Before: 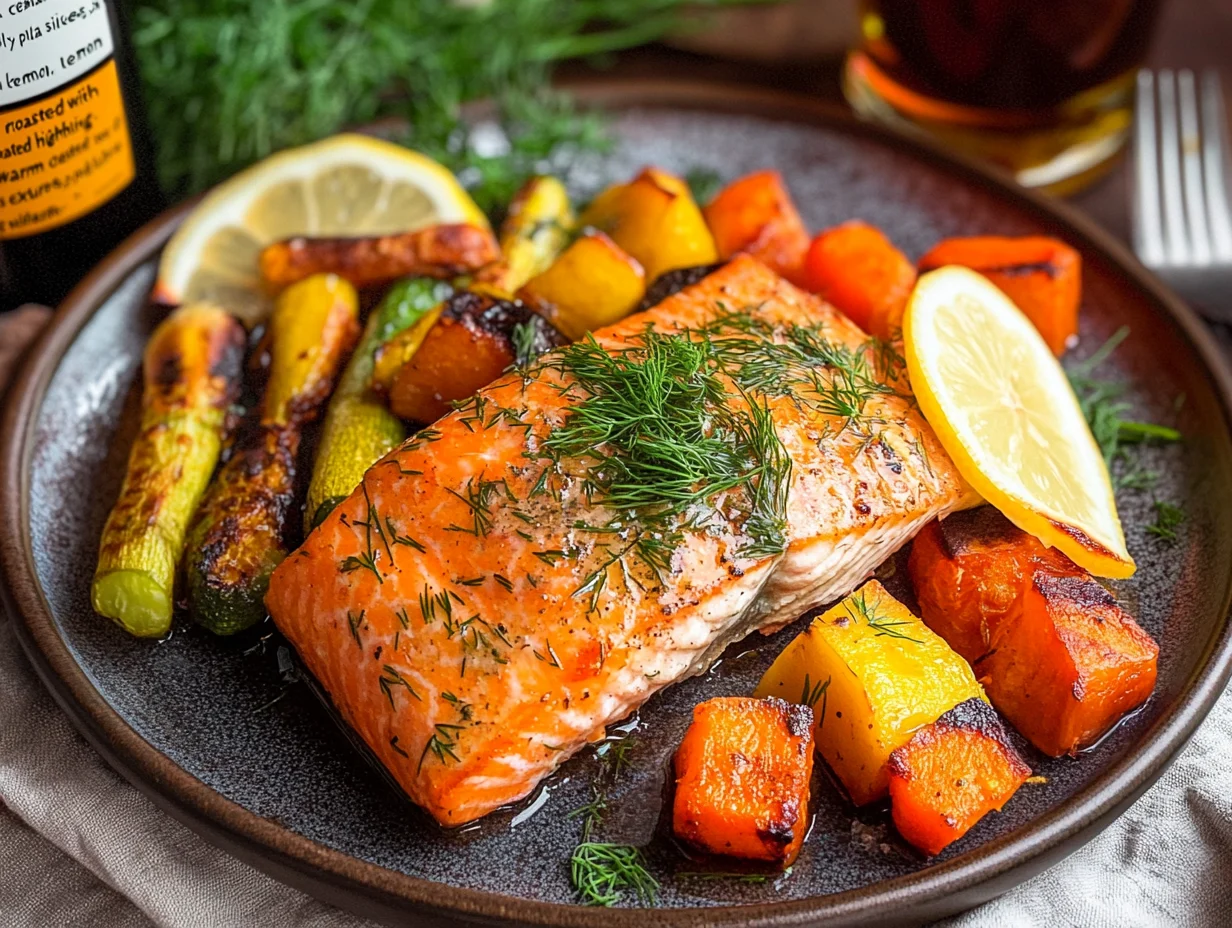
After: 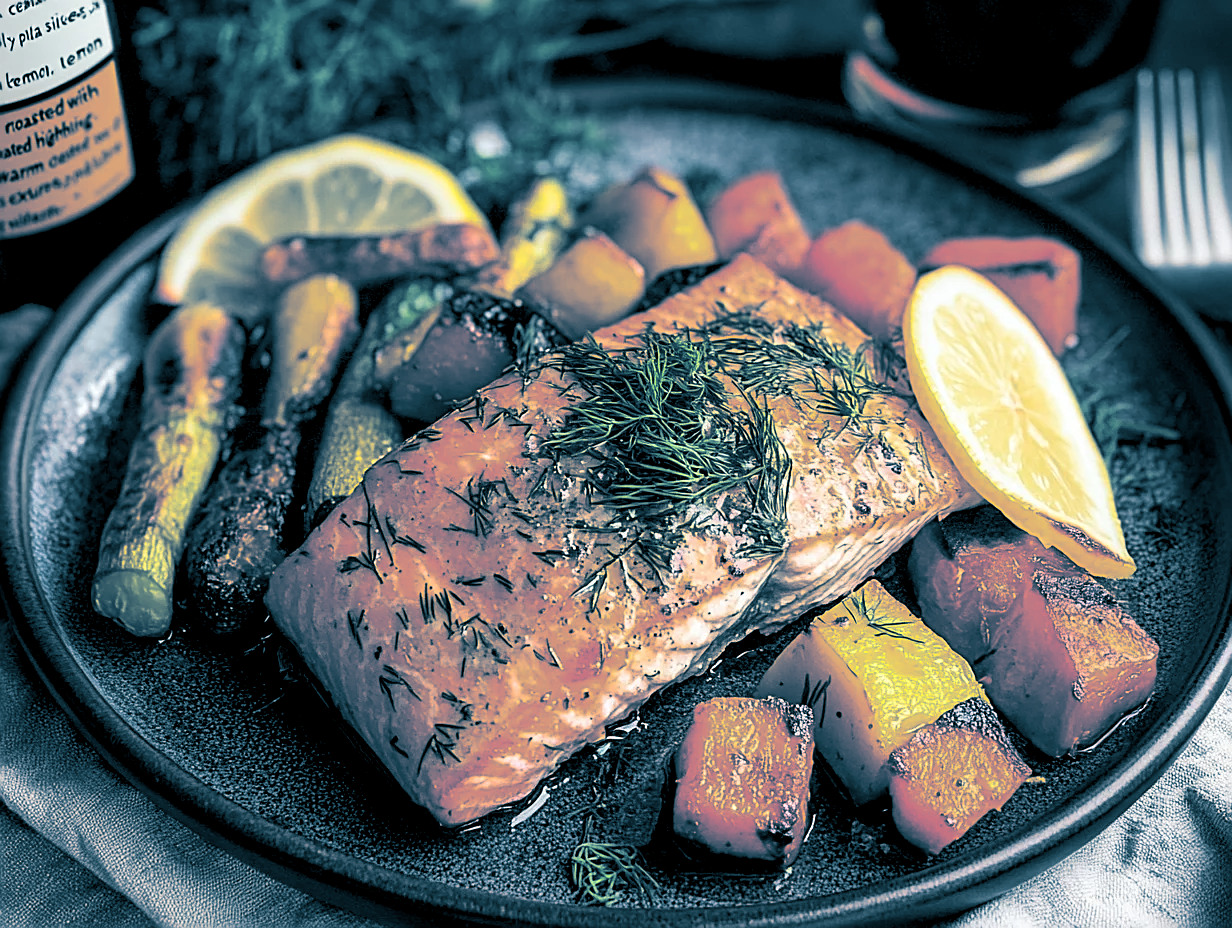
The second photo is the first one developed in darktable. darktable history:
split-toning: shadows › hue 212.4°, balance -70
exposure: black level correction 0.01, exposure 0.011 EV, compensate highlight preservation false
sharpen: on, module defaults
